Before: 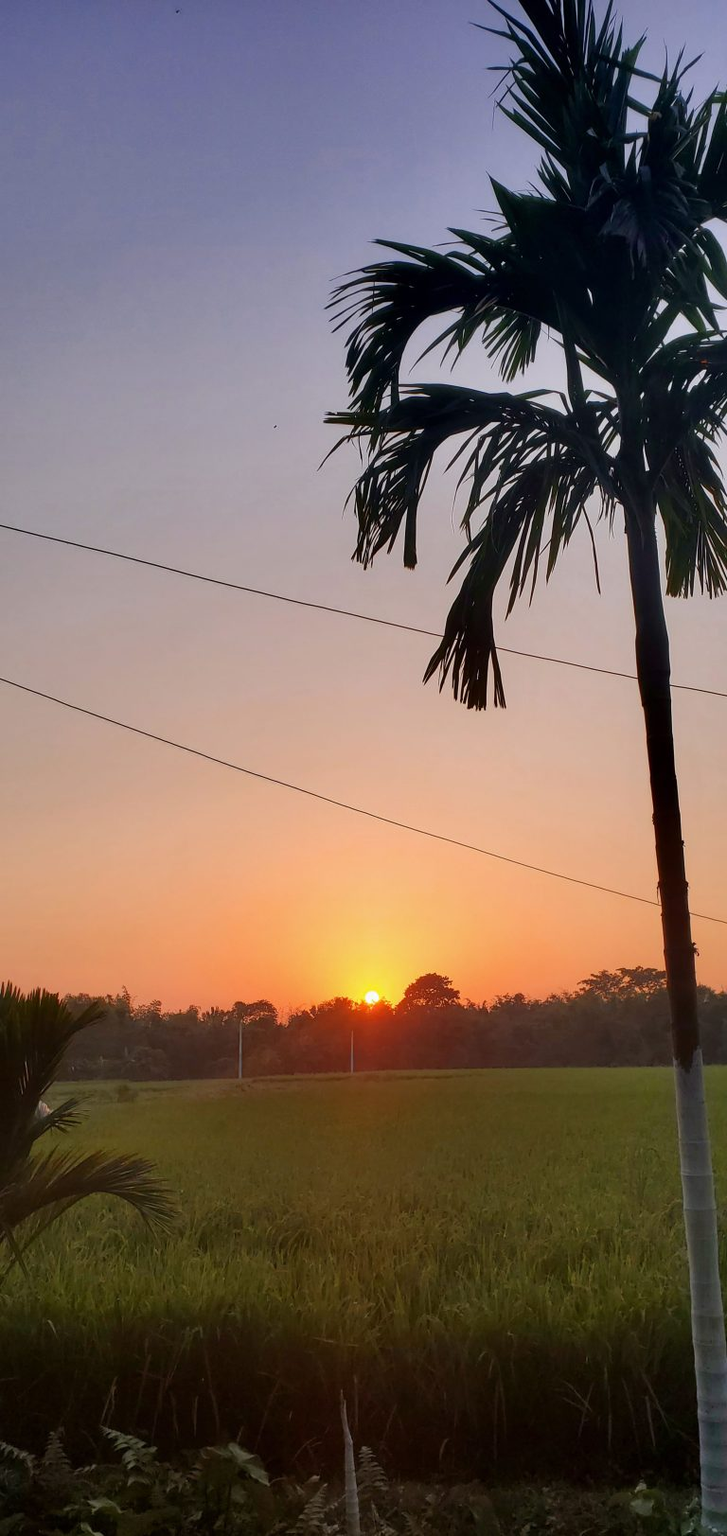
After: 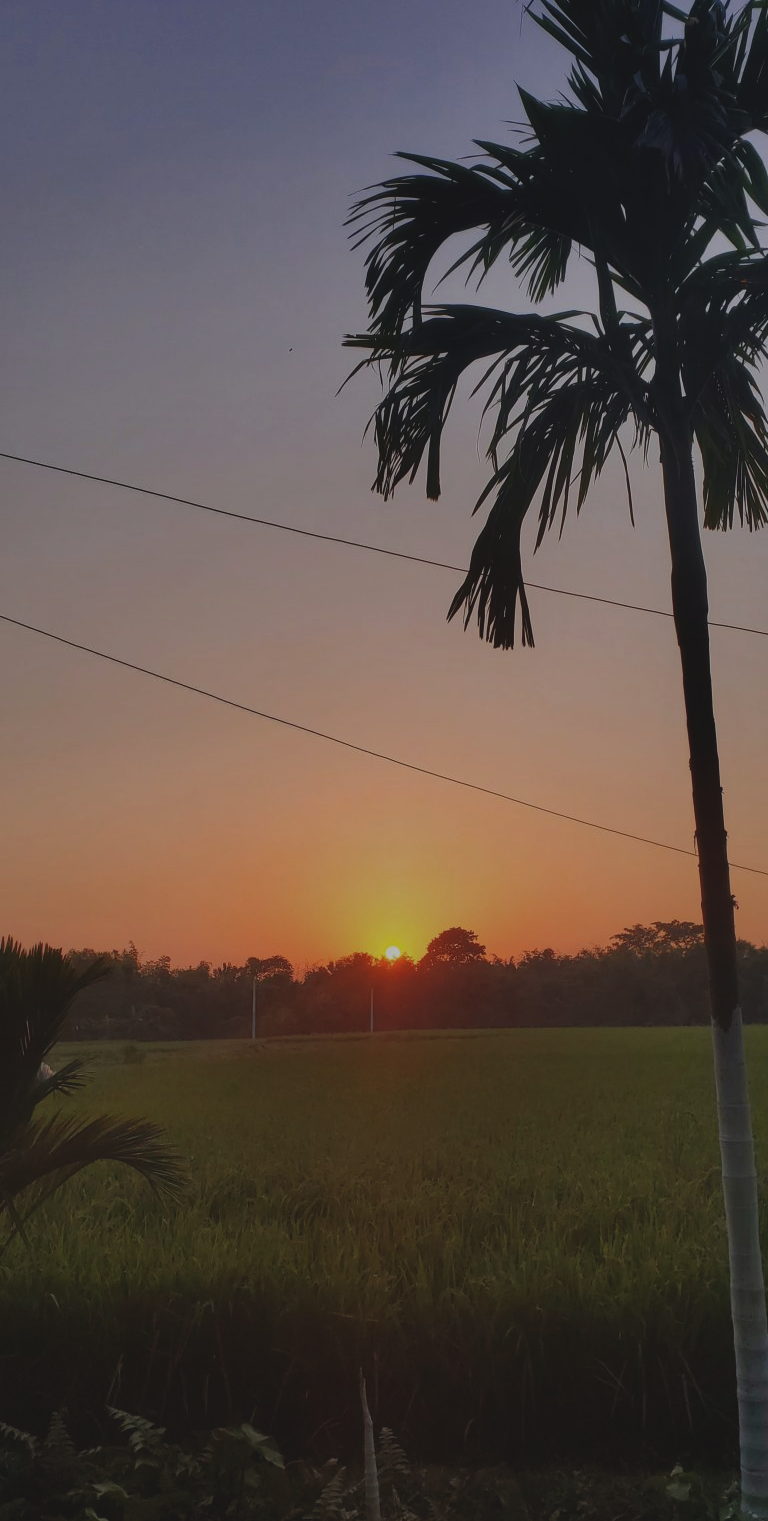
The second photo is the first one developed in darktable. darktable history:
exposure: black level correction -0.016, exposure -1.018 EV, compensate highlight preservation false
tone equalizer: on, module defaults
crop and rotate: top 6.25%
